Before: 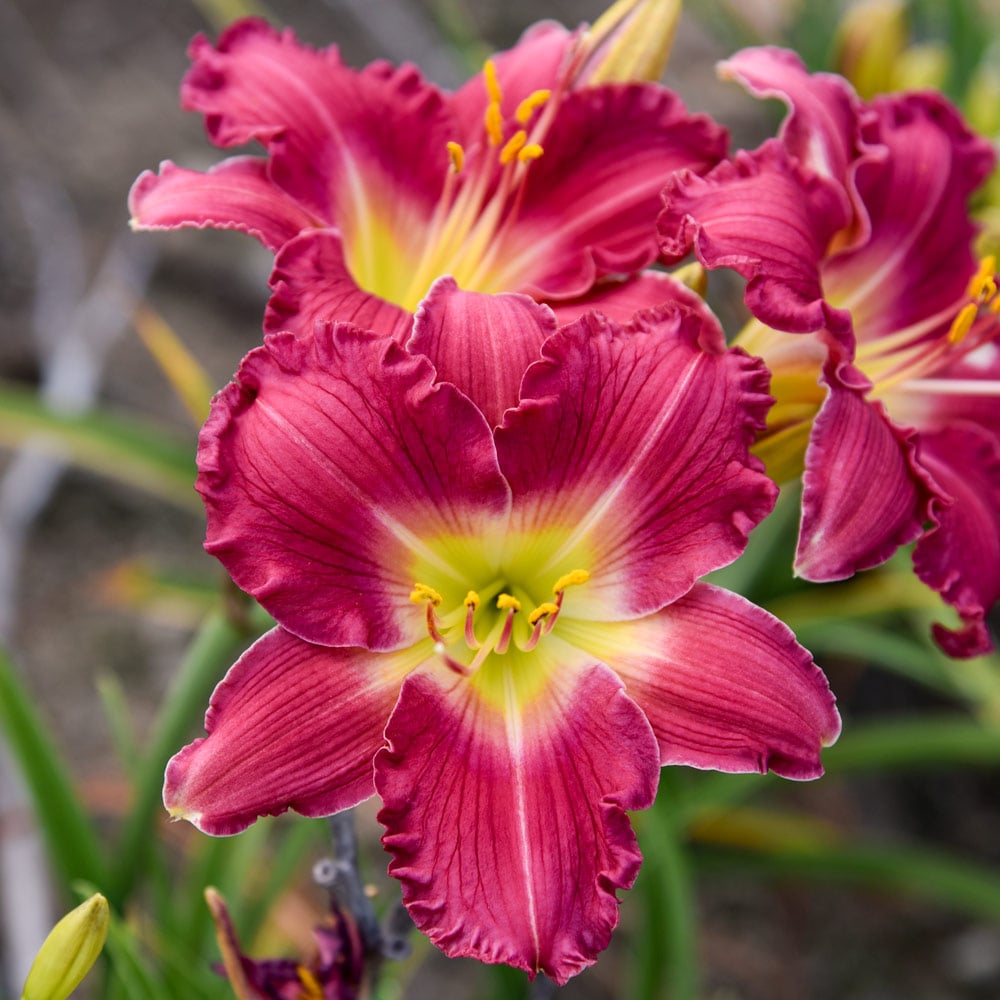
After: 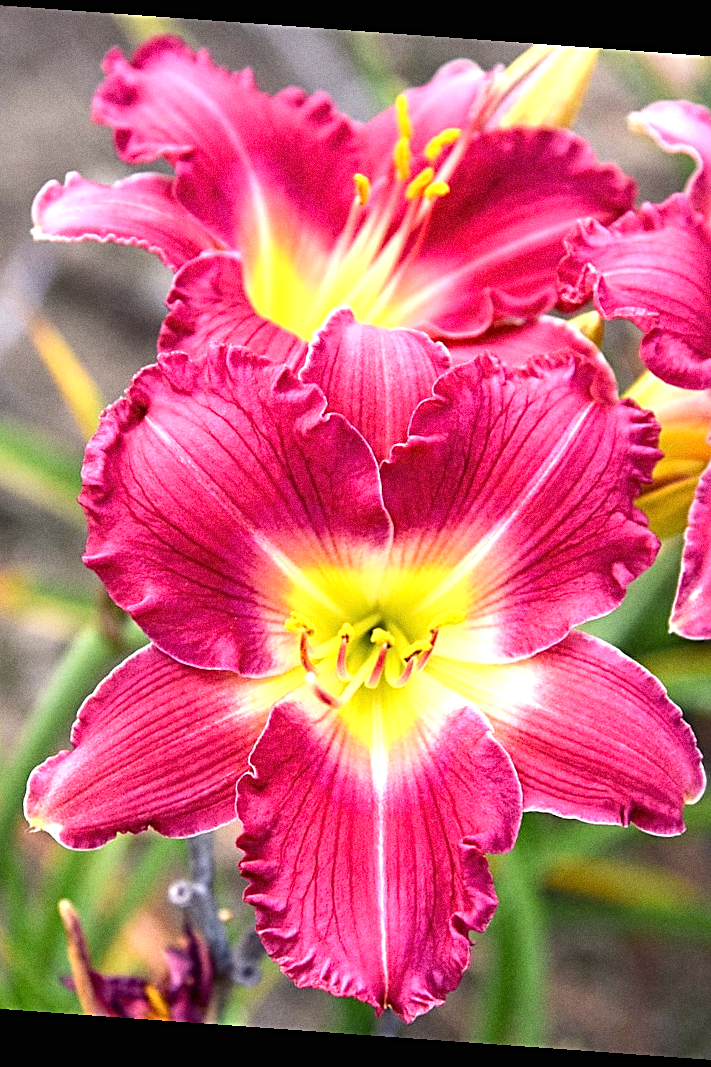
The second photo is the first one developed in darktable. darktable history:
grain: coarseness 8.68 ISO, strength 31.94%
crop and rotate: left 14.385%, right 18.948%
exposure: black level correction 0, exposure 1.1 EV, compensate exposure bias true, compensate highlight preservation false
sharpen: radius 2.531, amount 0.628
rotate and perspective: rotation 4.1°, automatic cropping off
